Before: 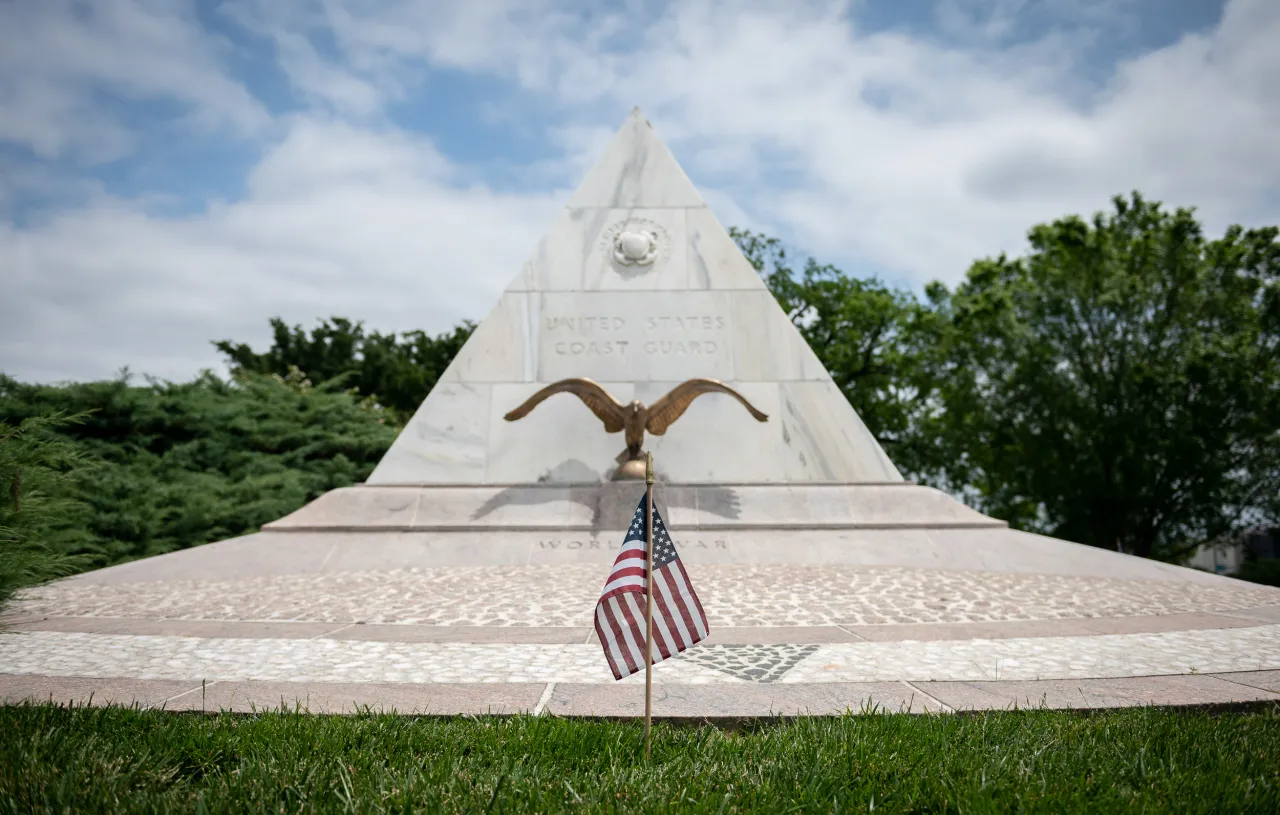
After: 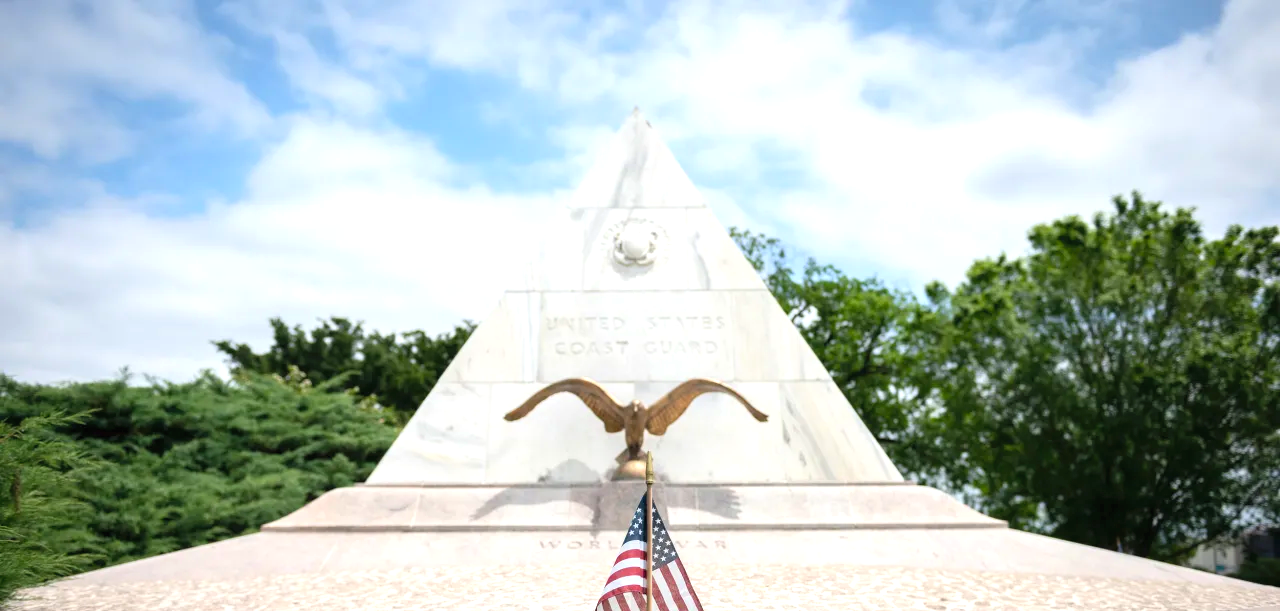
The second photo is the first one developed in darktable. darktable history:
contrast brightness saturation: brightness 0.09, saturation 0.19
crop: bottom 24.988%
exposure: black level correction 0, exposure 0.7 EV, compensate exposure bias true, compensate highlight preservation false
